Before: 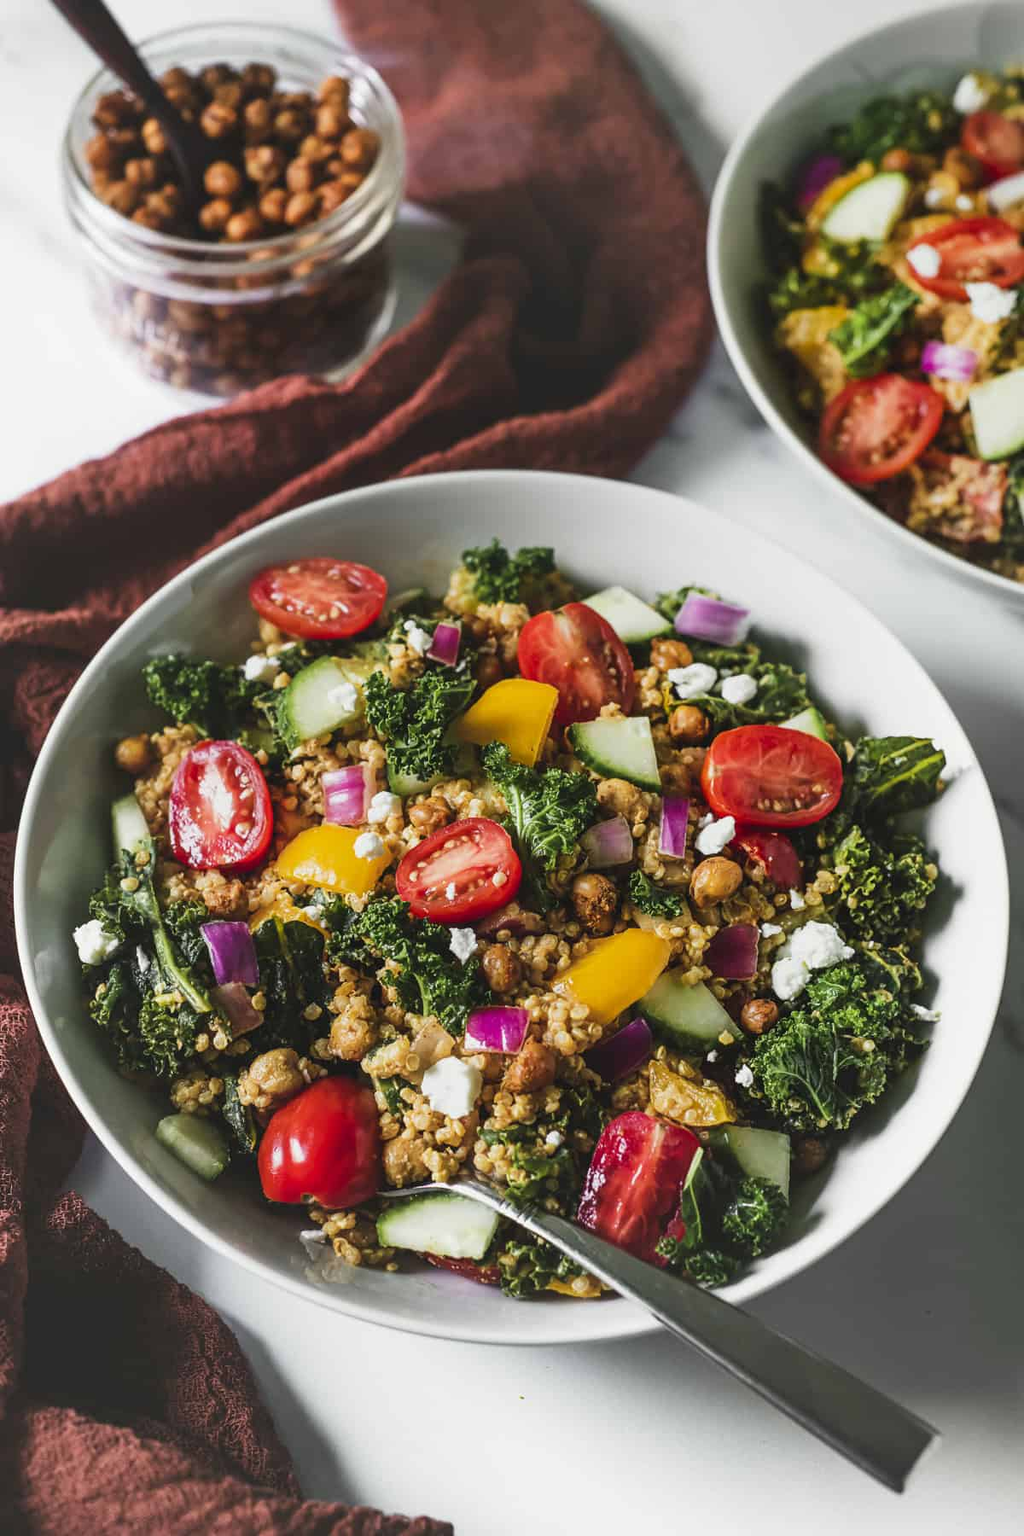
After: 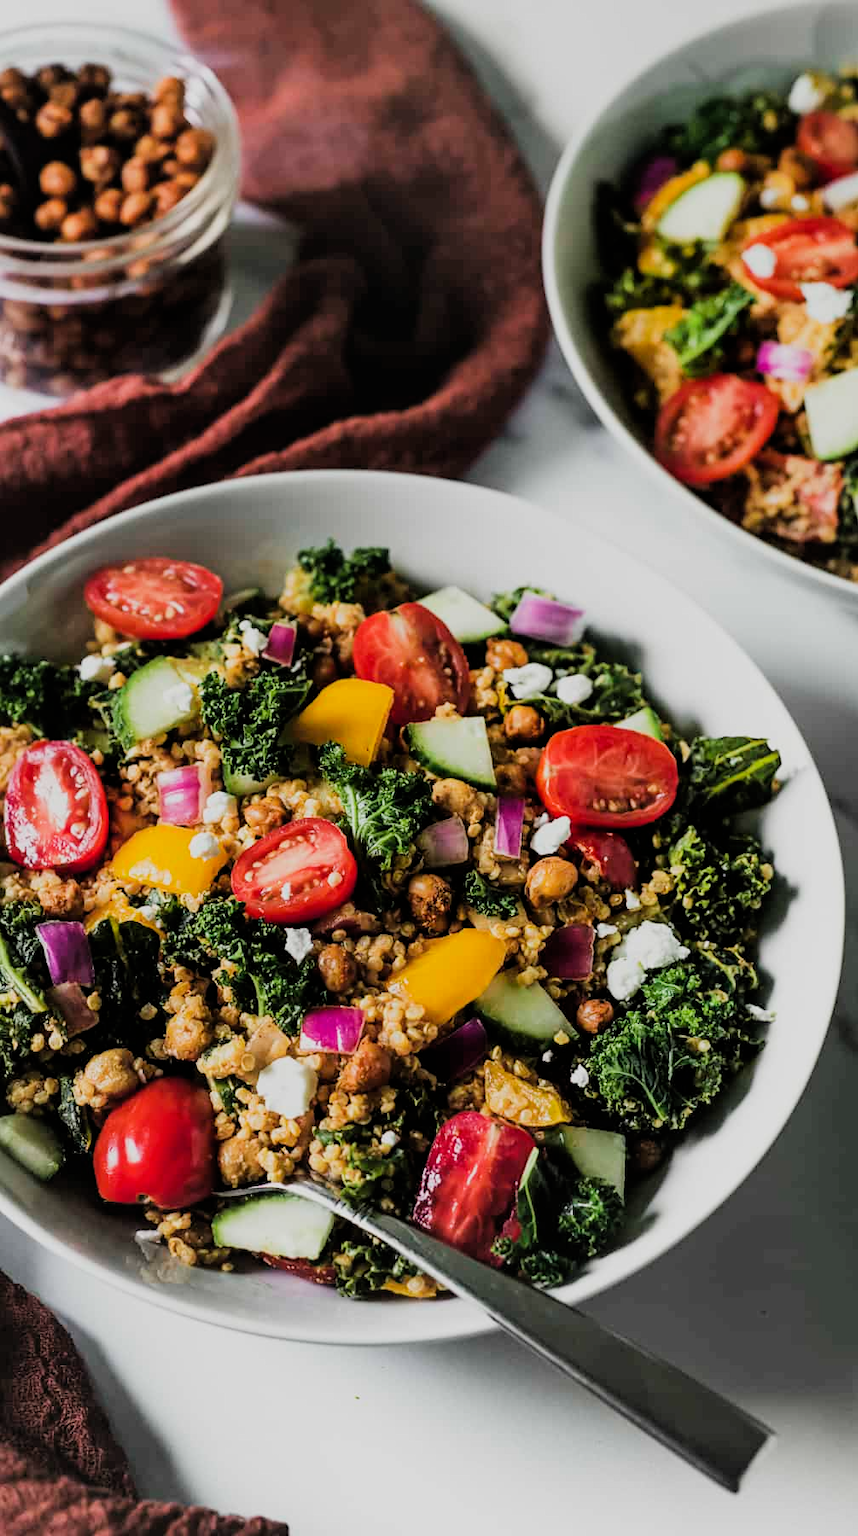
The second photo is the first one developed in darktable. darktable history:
filmic rgb: black relative exposure -5 EV, hardness 2.88, contrast 1.2, highlights saturation mix -30%
crop: left 16.145%
